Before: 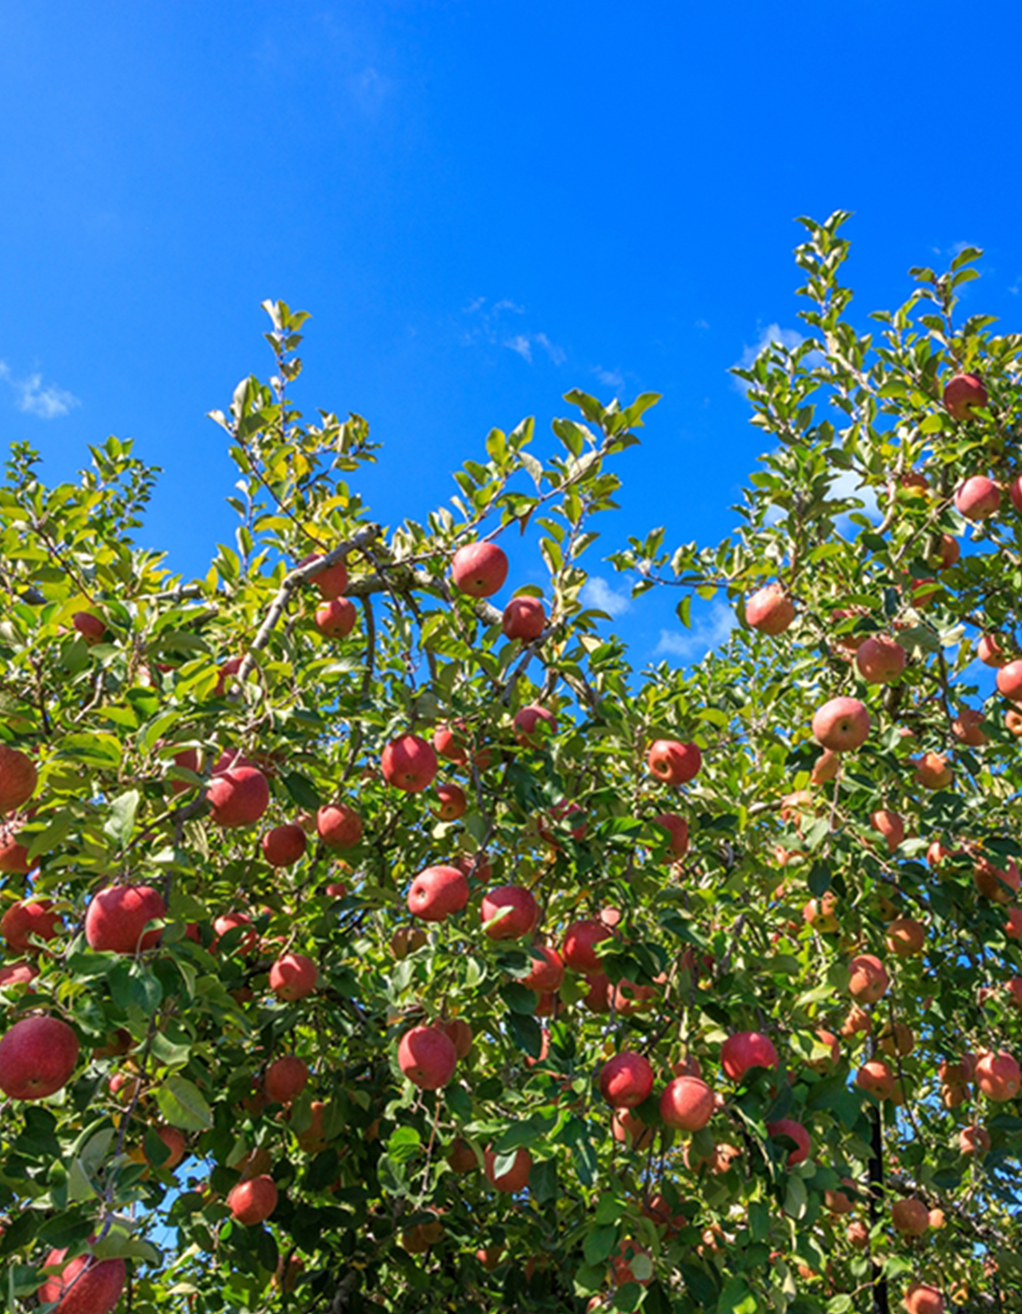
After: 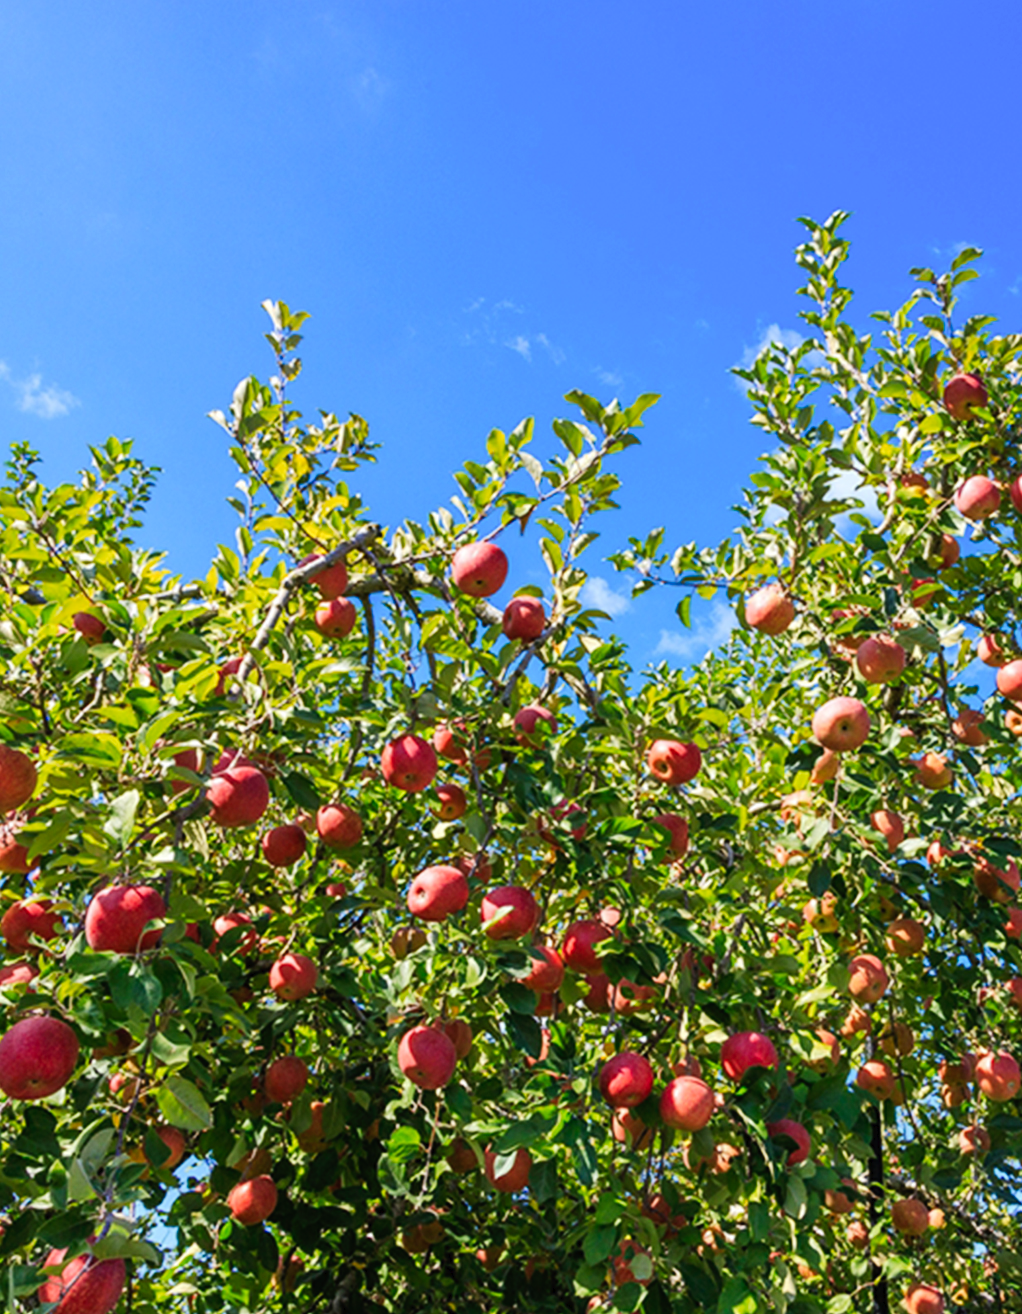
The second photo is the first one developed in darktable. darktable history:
tone curve: curves: ch0 [(0, 0) (0.003, 0.014) (0.011, 0.019) (0.025, 0.026) (0.044, 0.037) (0.069, 0.053) (0.1, 0.083) (0.136, 0.121) (0.177, 0.163) (0.224, 0.22) (0.277, 0.281) (0.335, 0.354) (0.399, 0.436) (0.468, 0.526) (0.543, 0.612) (0.623, 0.706) (0.709, 0.79) (0.801, 0.858) (0.898, 0.925) (1, 1)], preserve colors none
